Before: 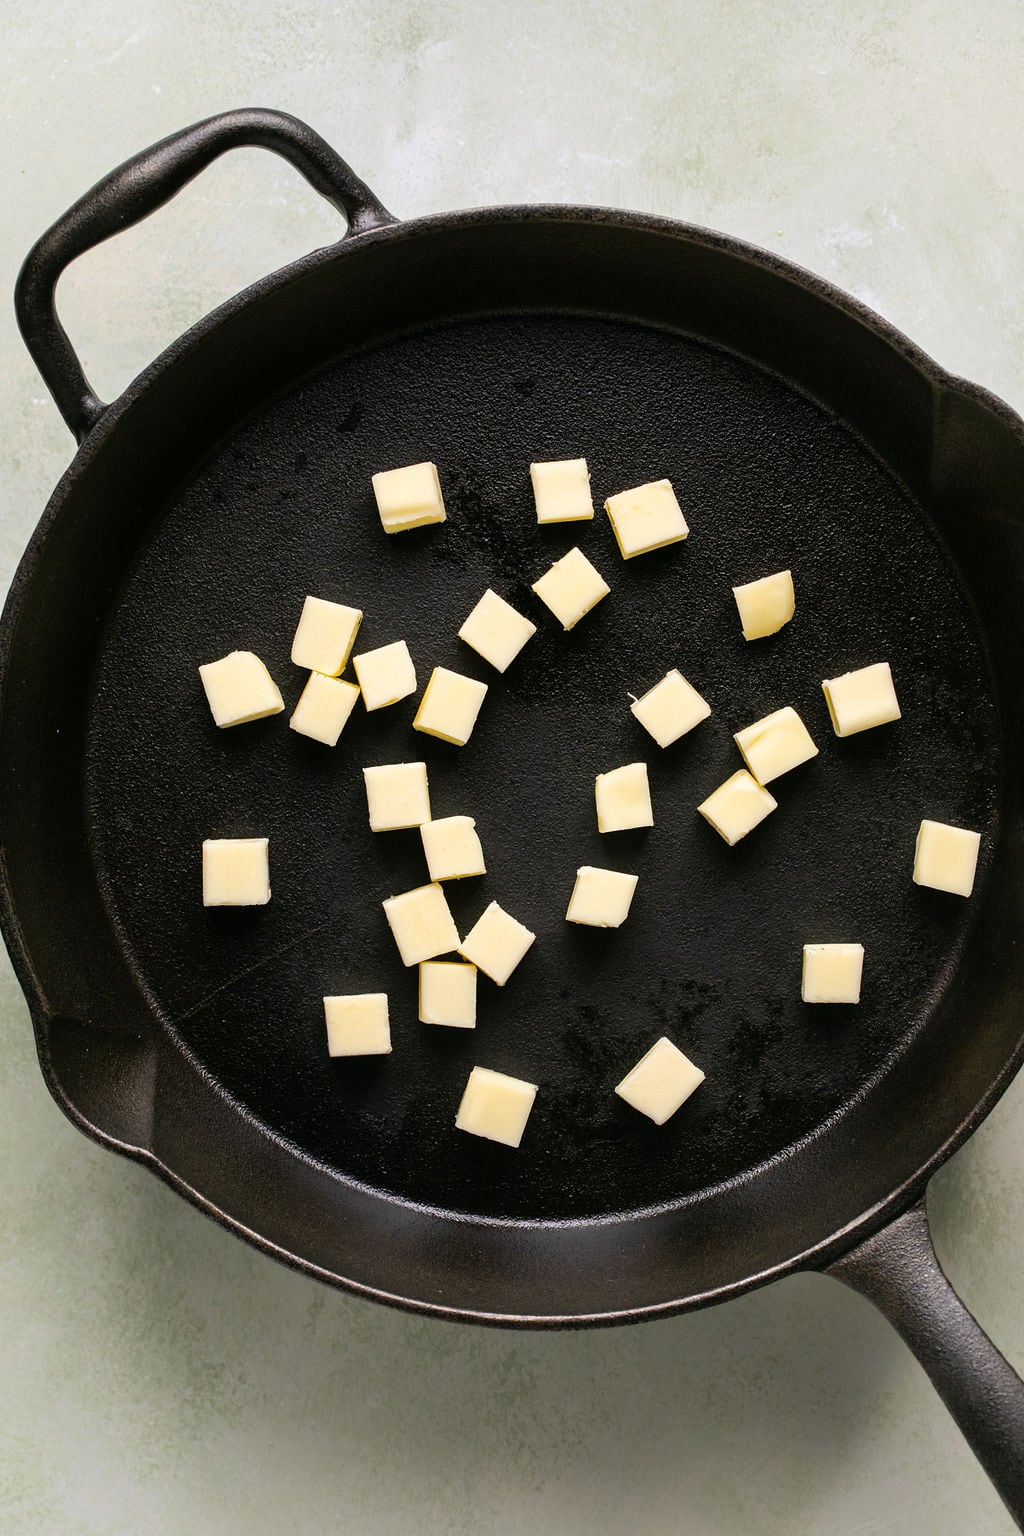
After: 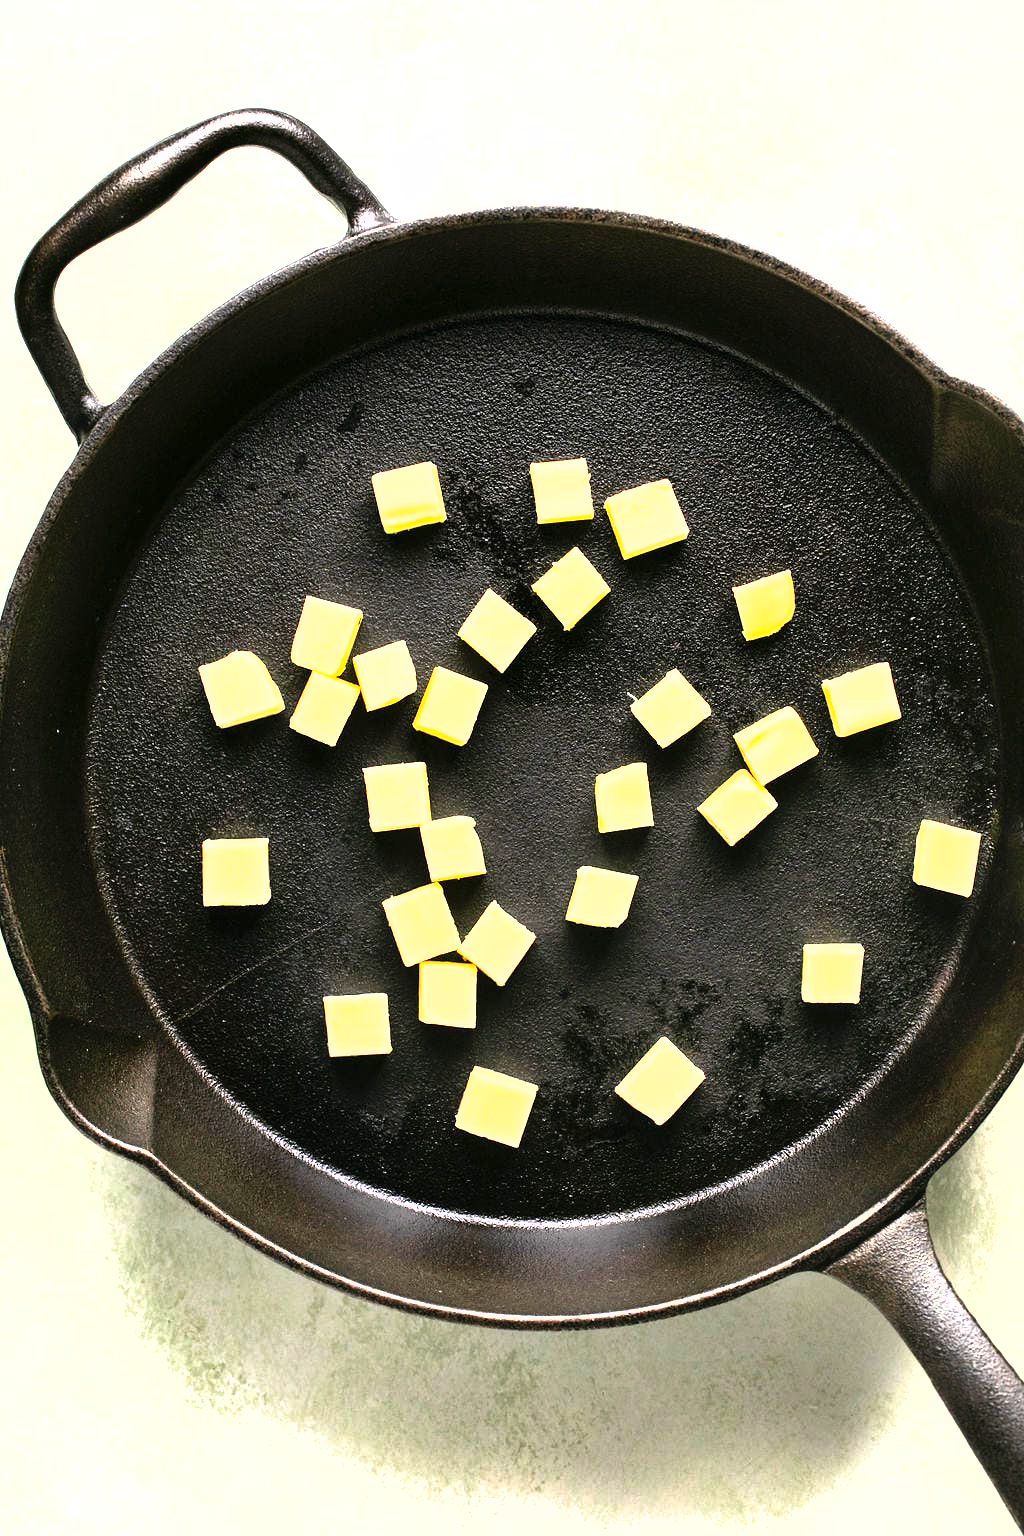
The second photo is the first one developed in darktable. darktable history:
shadows and highlights: low approximation 0.01, soften with gaussian
levels: levels [0, 0.281, 0.562]
